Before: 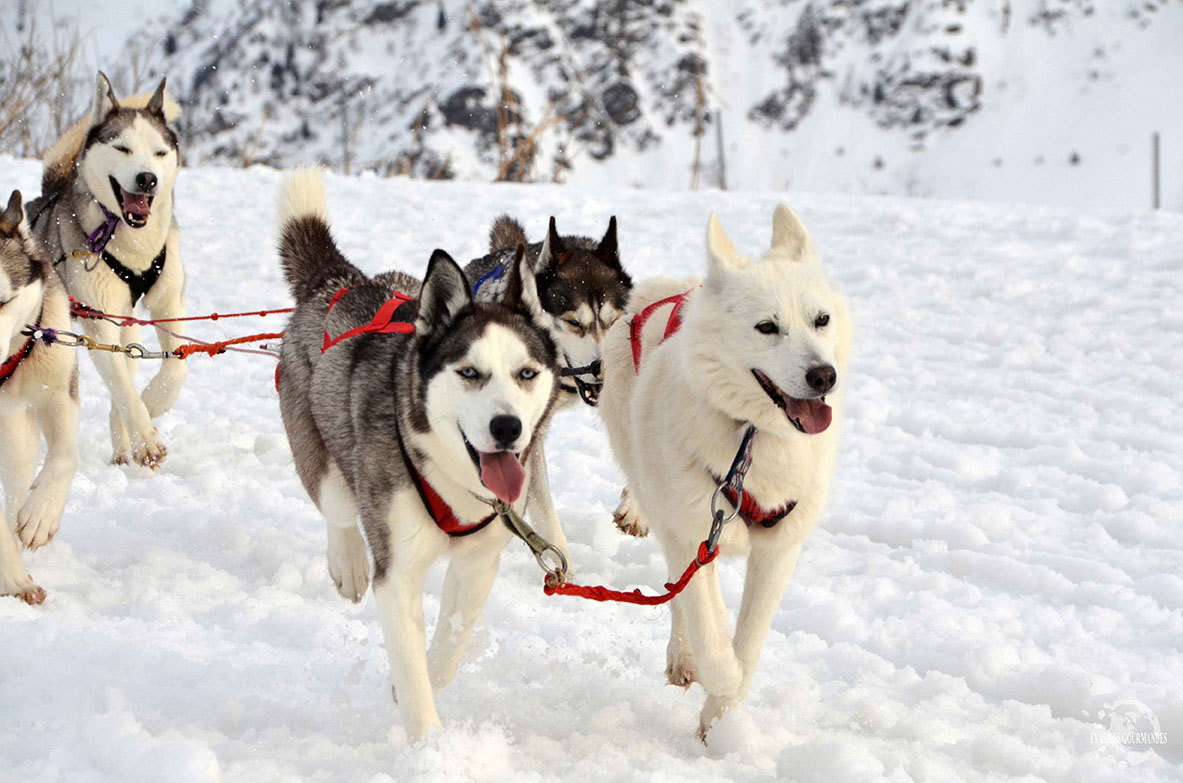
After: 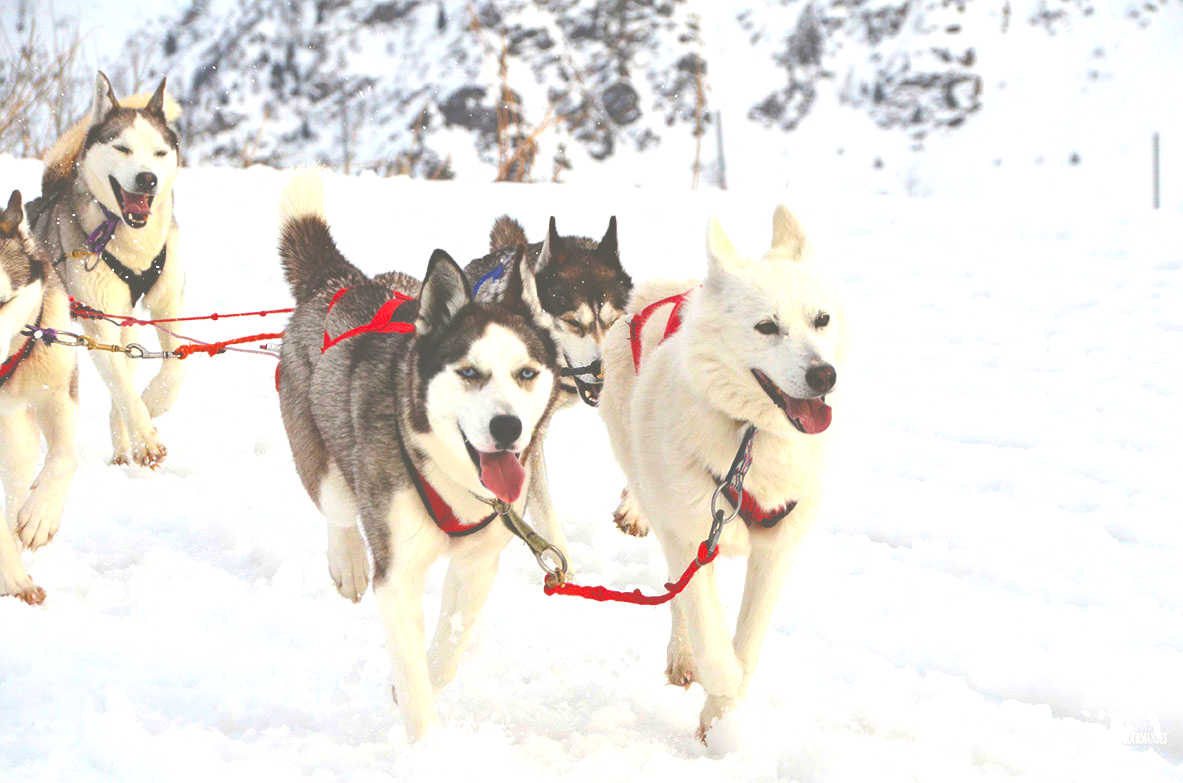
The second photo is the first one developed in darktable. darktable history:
color balance rgb: shadows lift › chroma 3.575%, shadows lift › hue 88.57°, perceptual saturation grading › global saturation 40.908%, perceptual saturation grading › highlights -25.419%, perceptual saturation grading › mid-tones 34.608%, perceptual saturation grading › shadows 35.25%, global vibrance 19.465%
exposure: black level correction -0.07, exposure 0.5 EV, compensate highlight preservation false
